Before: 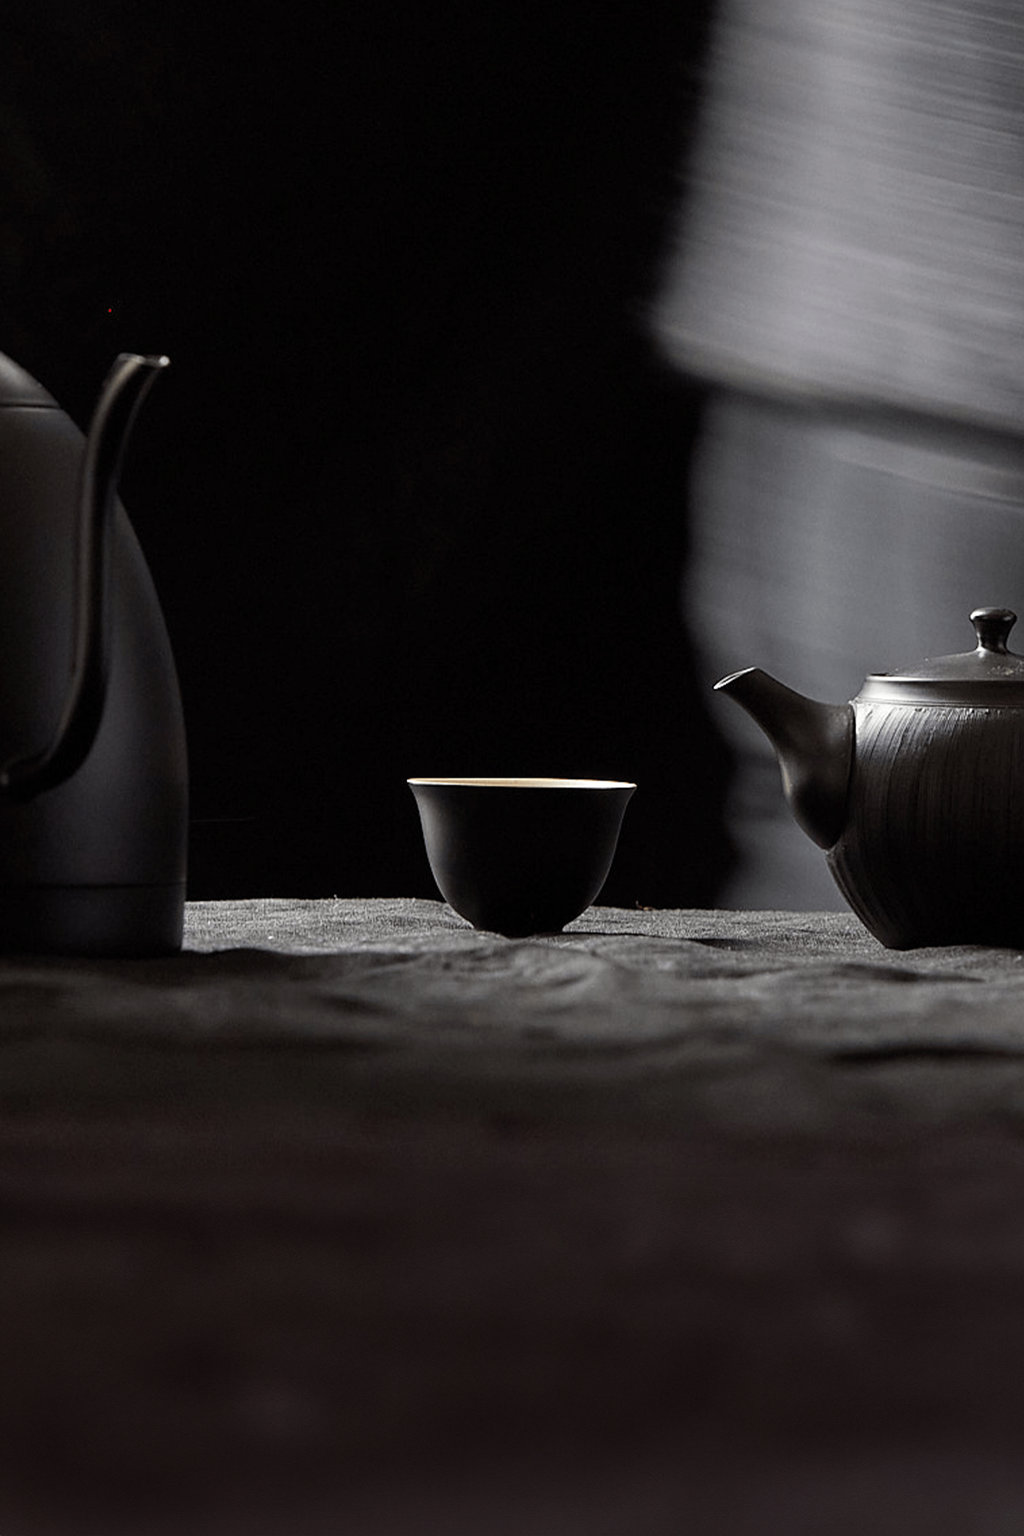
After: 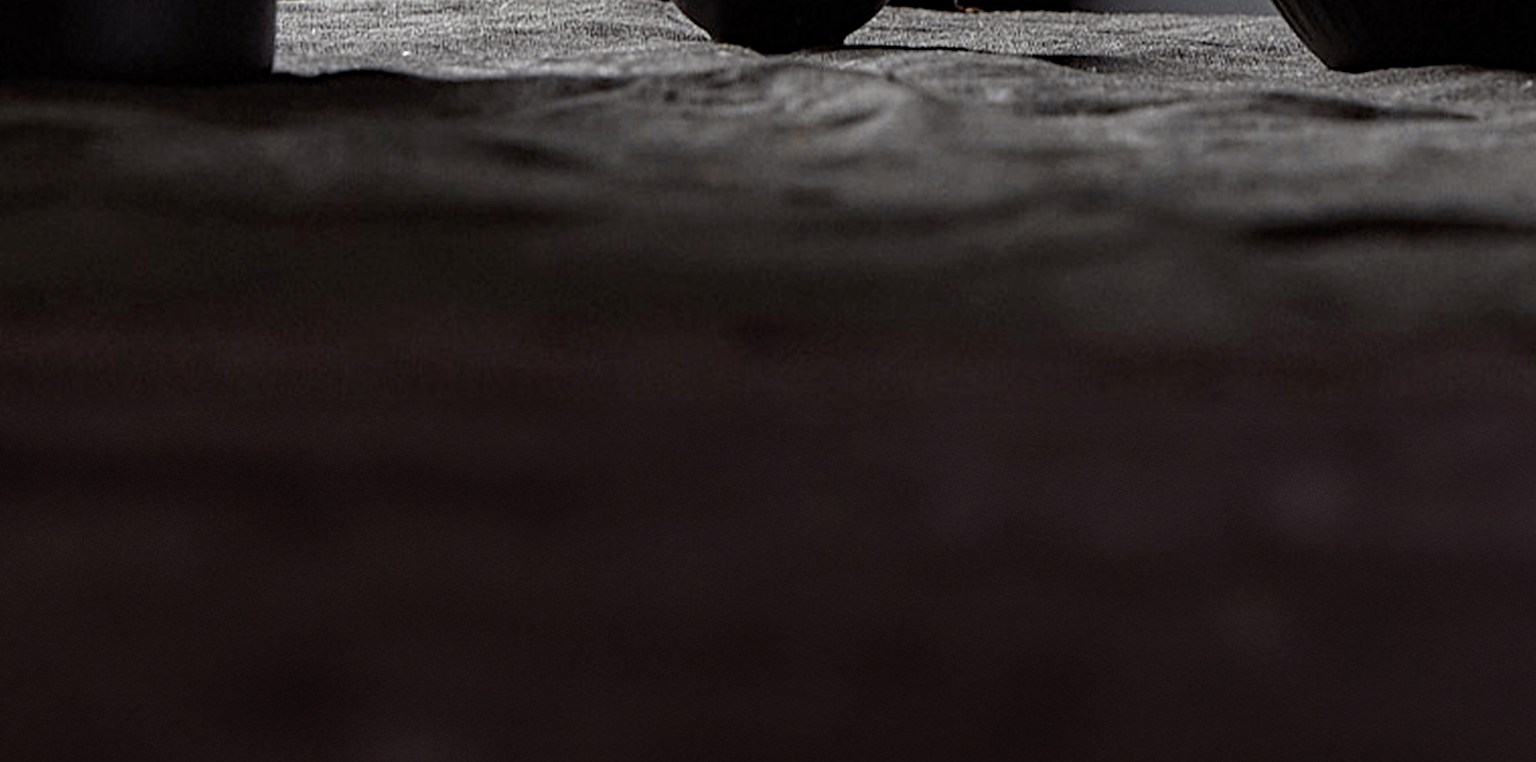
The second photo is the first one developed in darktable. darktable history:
crop and rotate: top 58.745%, bottom 8.174%
haze removal: compatibility mode true, adaptive false
